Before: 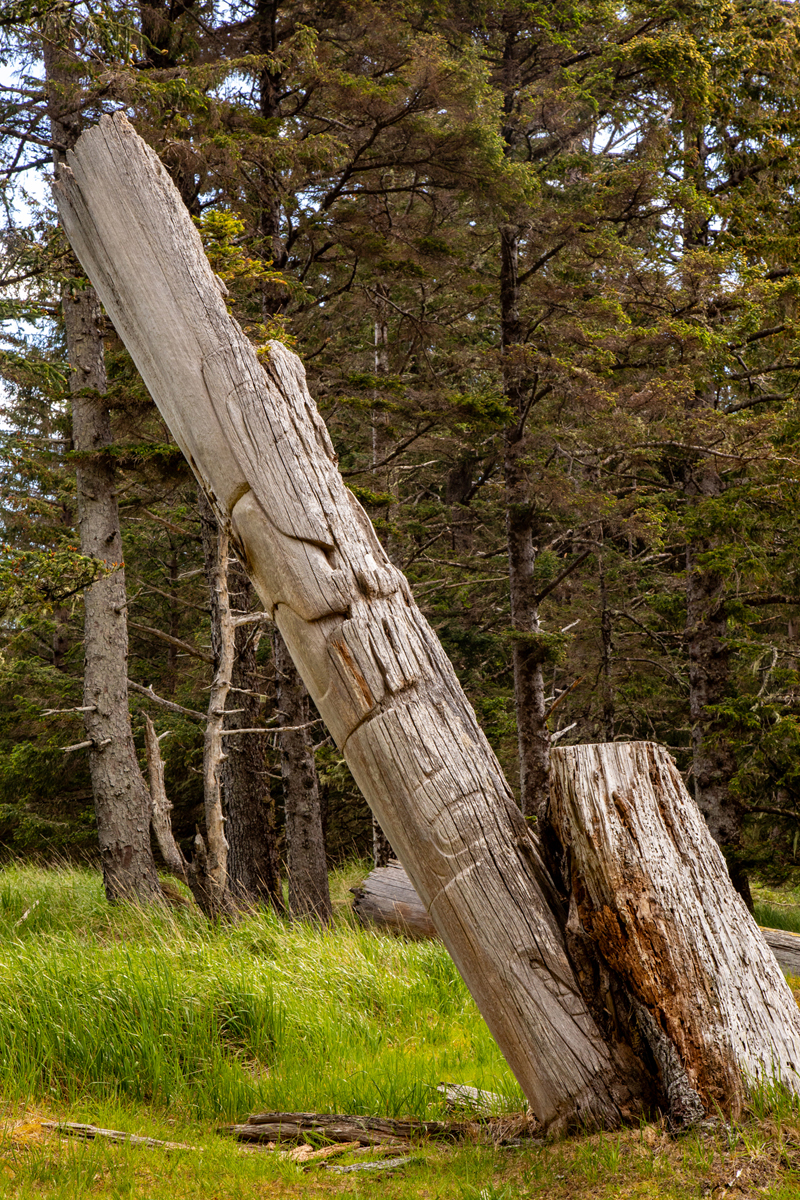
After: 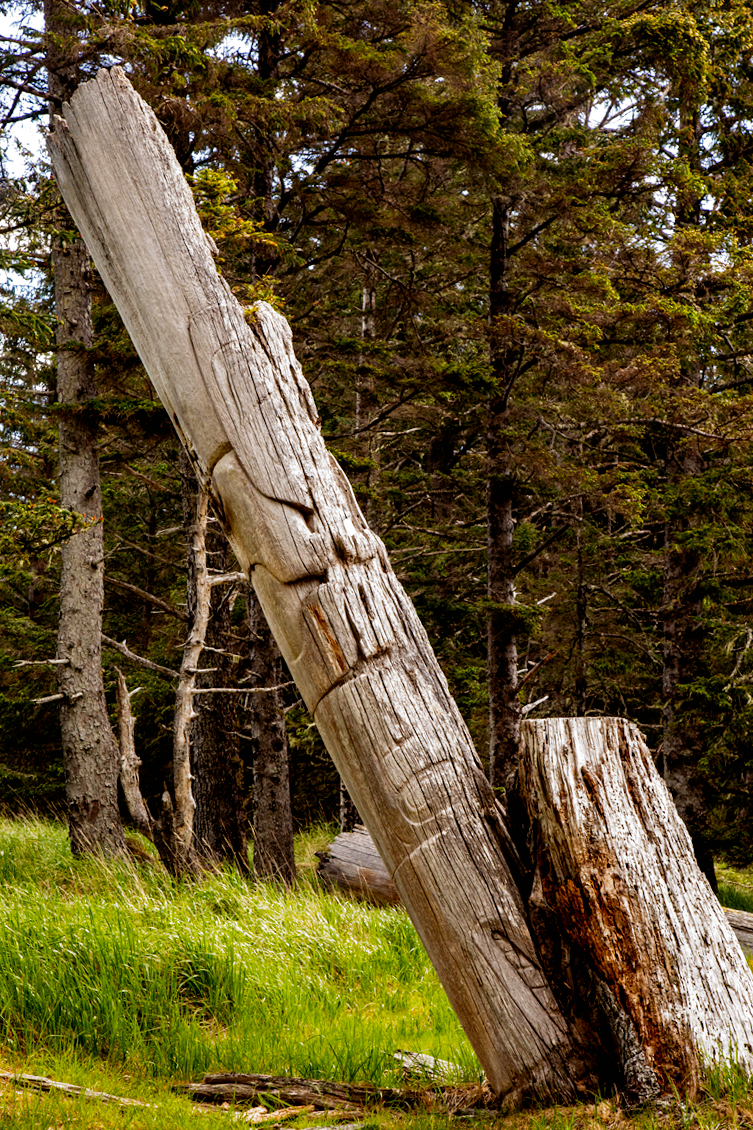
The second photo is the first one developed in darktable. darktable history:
filmic rgb: black relative exposure -8.2 EV, white relative exposure 2.2 EV, threshold 3 EV, hardness 7.11, latitude 75%, contrast 1.325, highlights saturation mix -2%, shadows ↔ highlights balance 30%, preserve chrominance no, color science v5 (2021), contrast in shadows safe, contrast in highlights safe, enable highlight reconstruction true
crop and rotate: angle -2.38°
